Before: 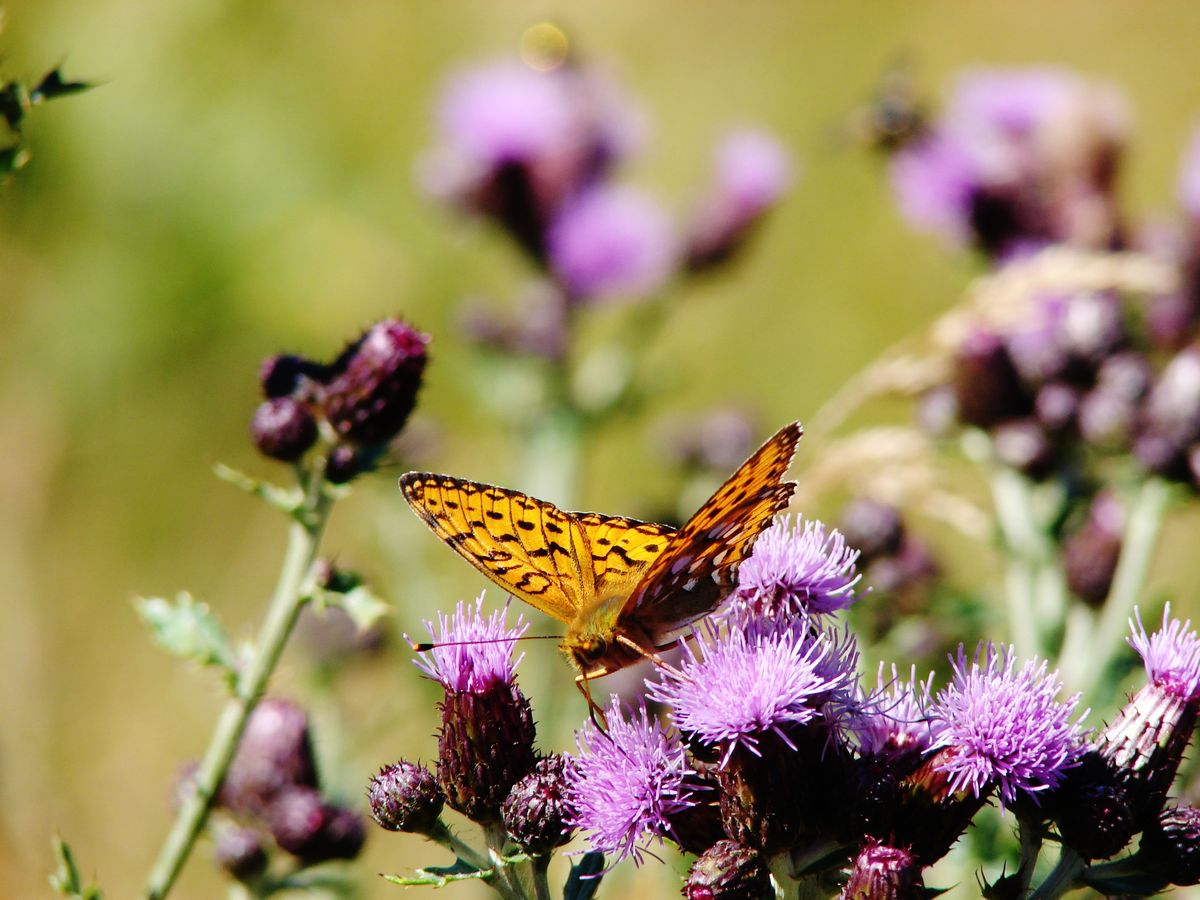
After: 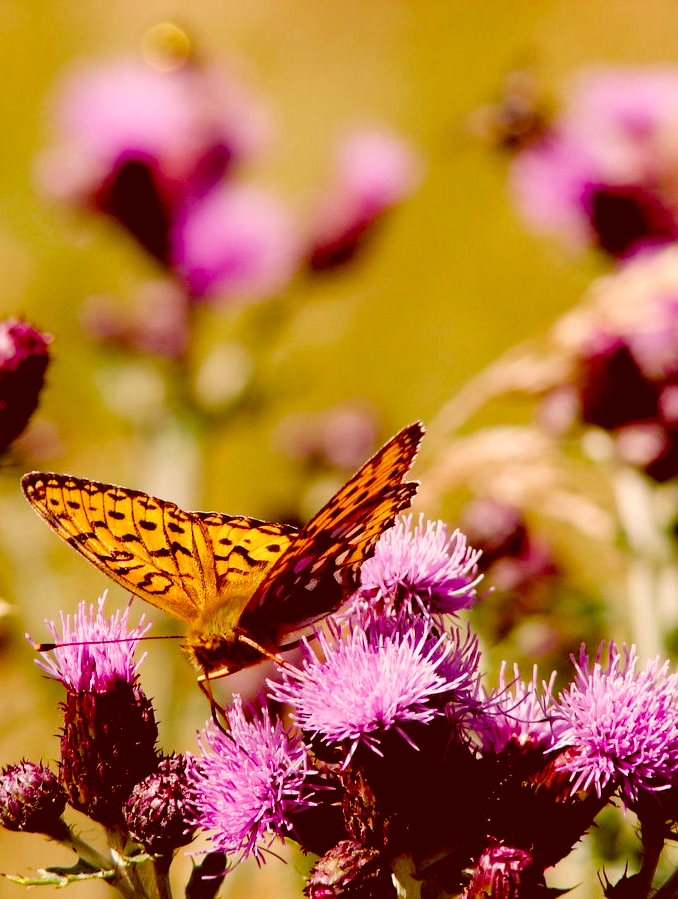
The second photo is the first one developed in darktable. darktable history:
color balance rgb: shadows lift › hue 87.38°, global offset › luminance -0.876%, shadows fall-off 100.922%, perceptual saturation grading › global saturation 23.715%, perceptual saturation grading › highlights -24.556%, perceptual saturation grading › mid-tones 23.792%, perceptual saturation grading › shadows 38.795%, mask middle-gray fulcrum 23.262%, global vibrance 14.693%
crop: left 31.526%, top 0.008%, right 11.918%
color correction: highlights a* 9.12, highlights b* 8.92, shadows a* 39.27, shadows b* 39.24, saturation 0.807
